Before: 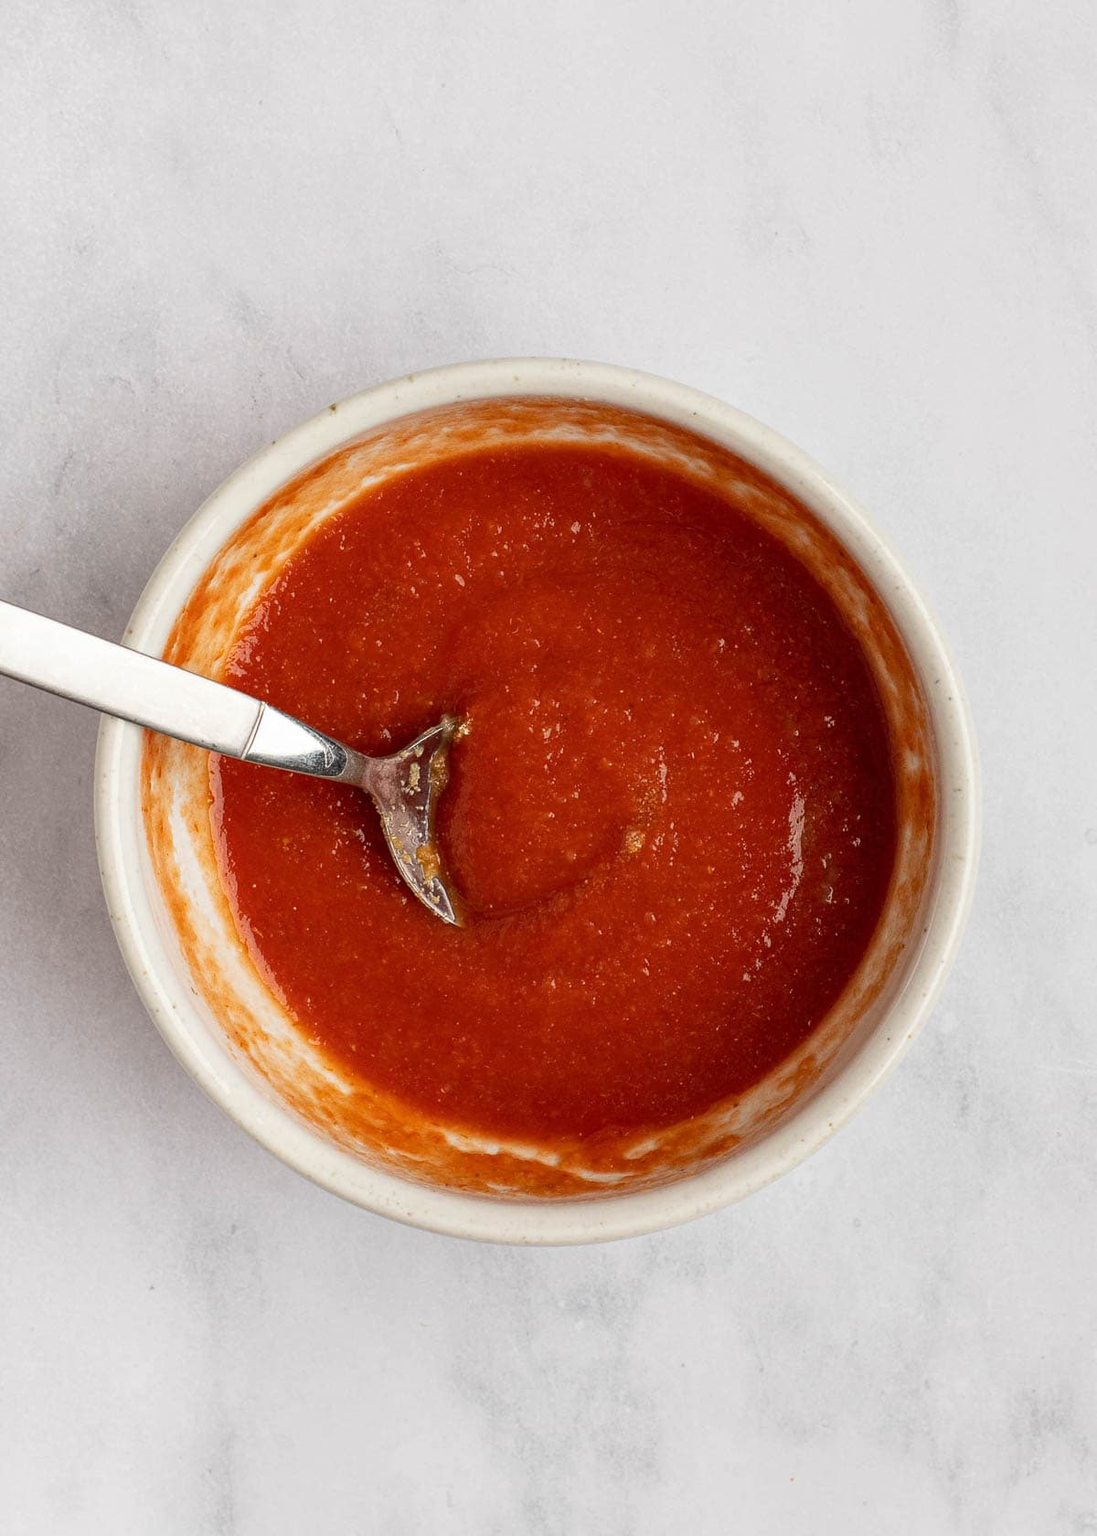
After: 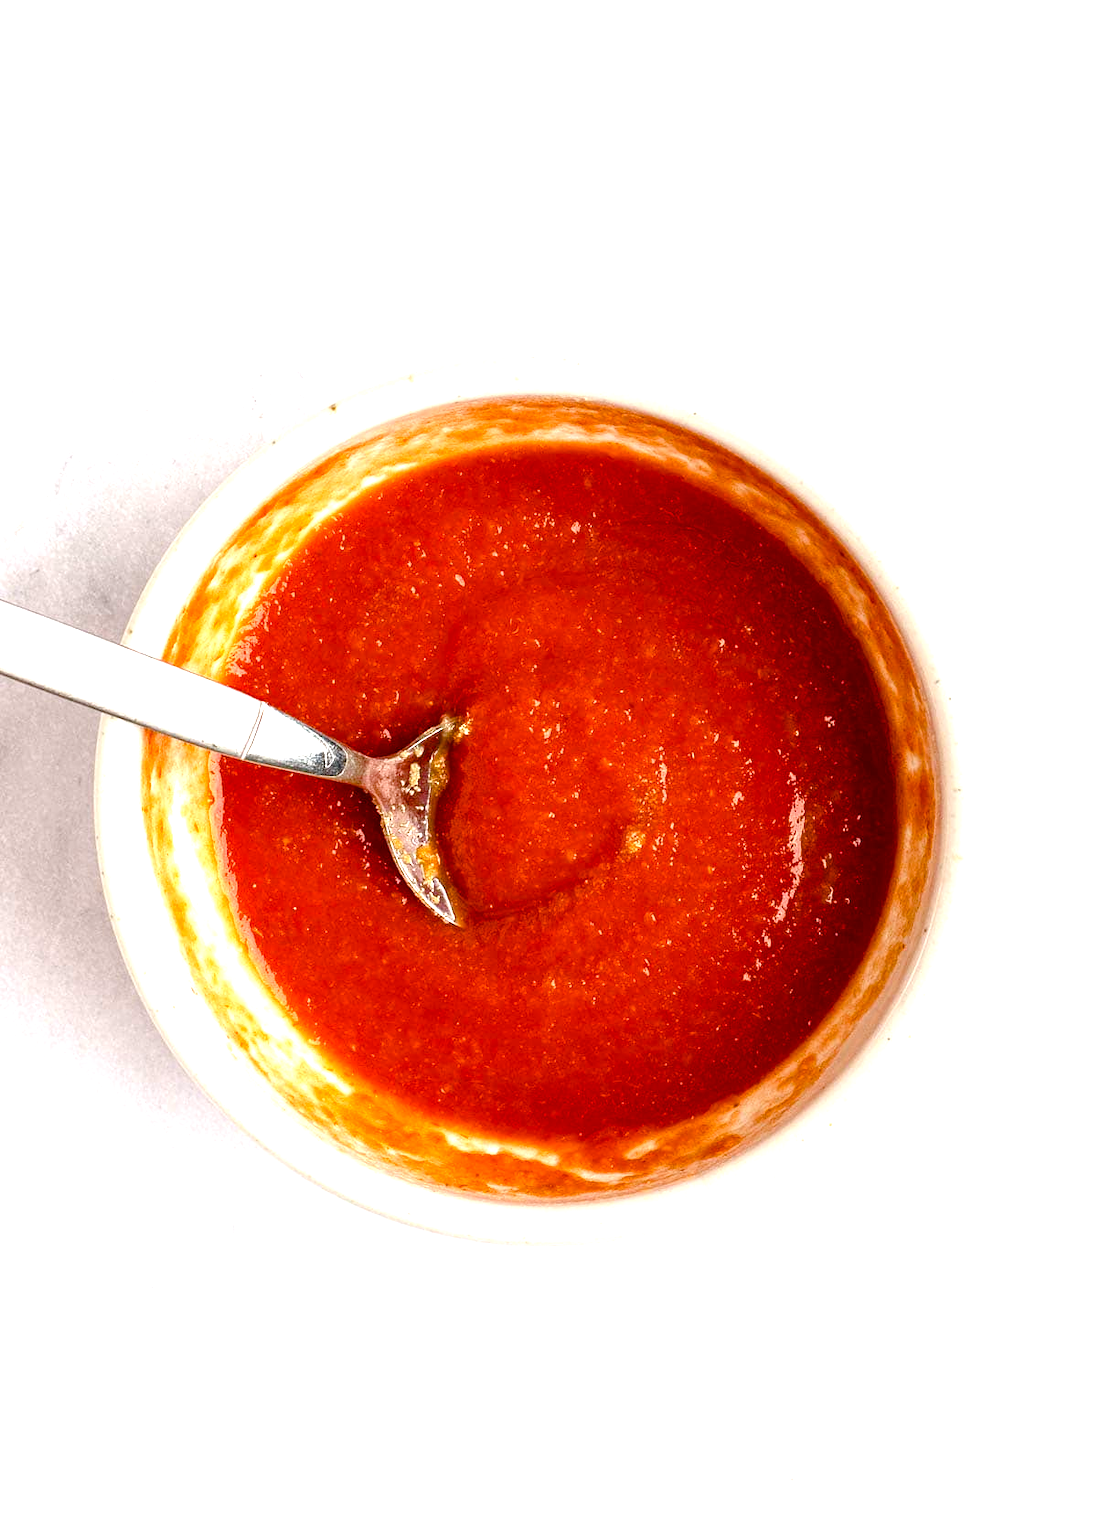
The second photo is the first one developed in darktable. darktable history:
exposure: black level correction 0, exposure 1.2 EV, compensate highlight preservation false
color balance rgb: perceptual saturation grading › global saturation 35%, perceptual saturation grading › highlights -25%, perceptual saturation grading › shadows 50%
